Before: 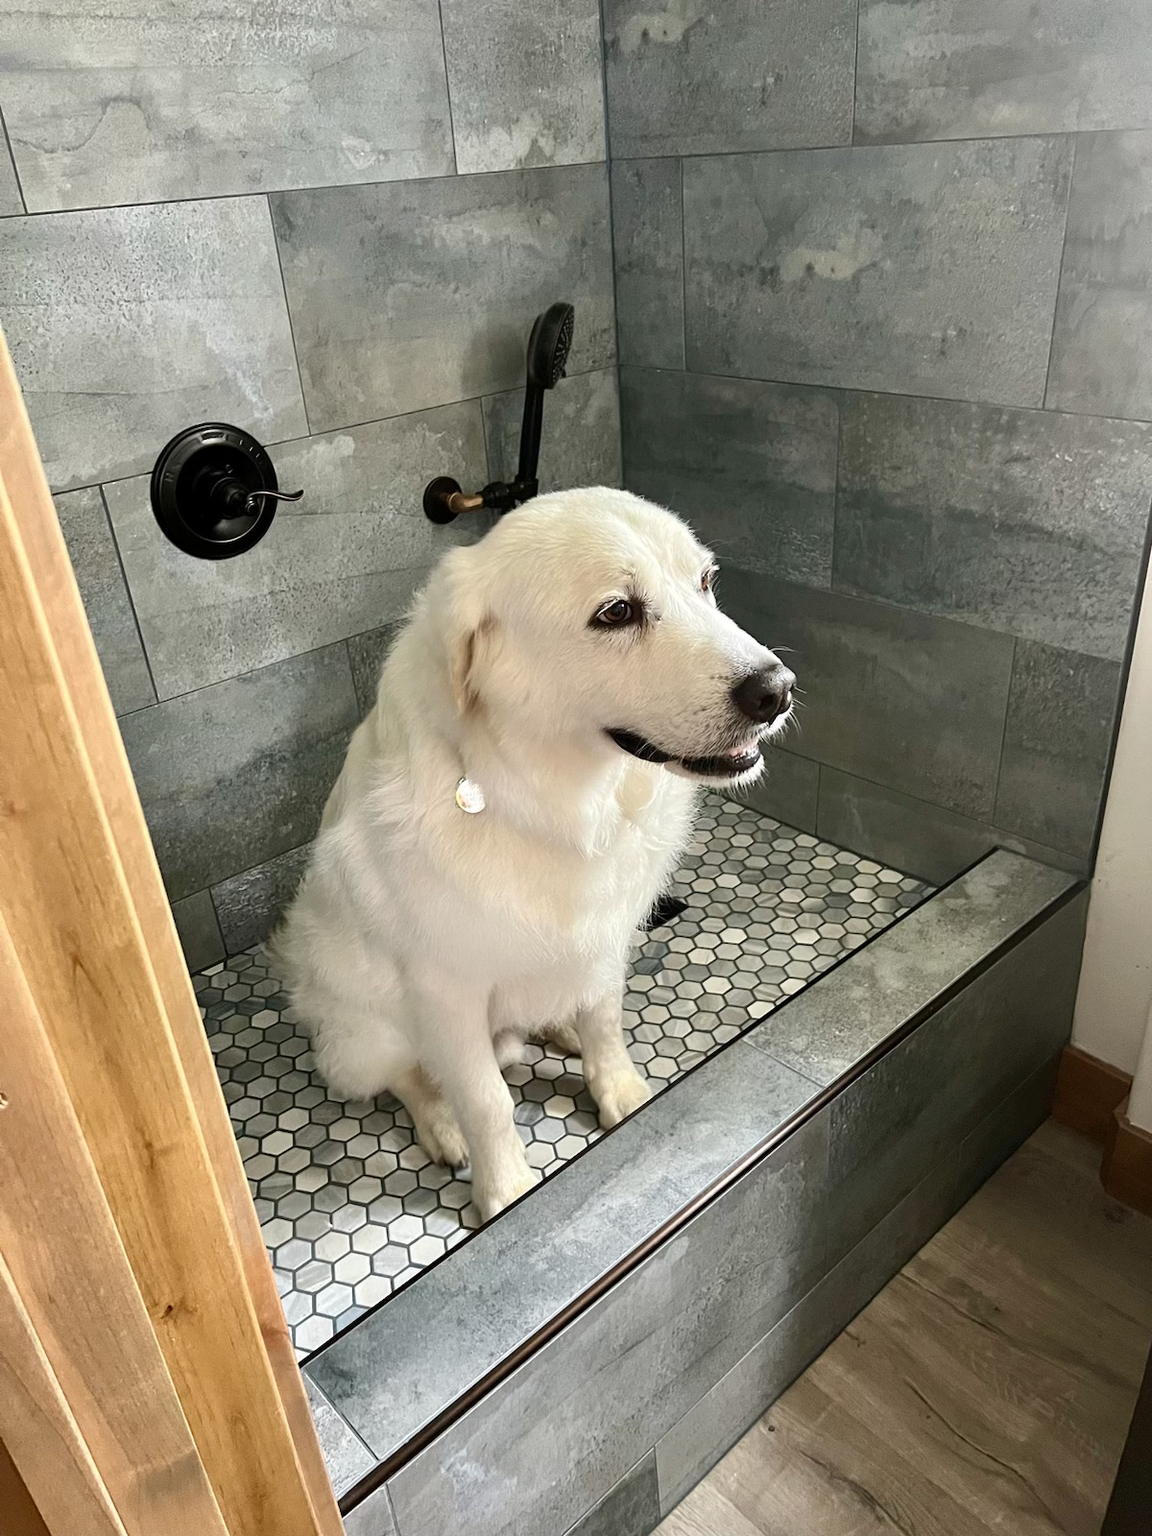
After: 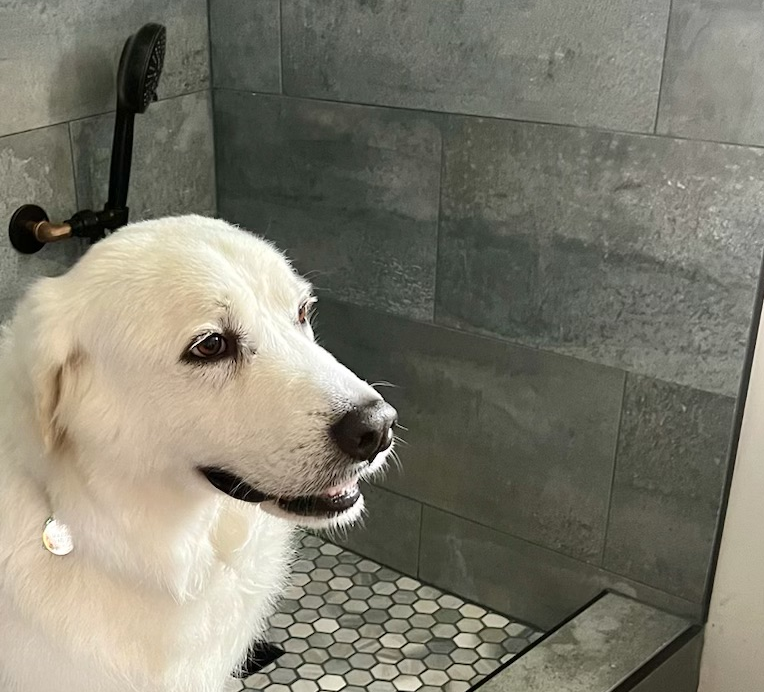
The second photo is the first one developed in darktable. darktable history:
crop: left 36.005%, top 18.293%, right 0.31%, bottom 38.444%
